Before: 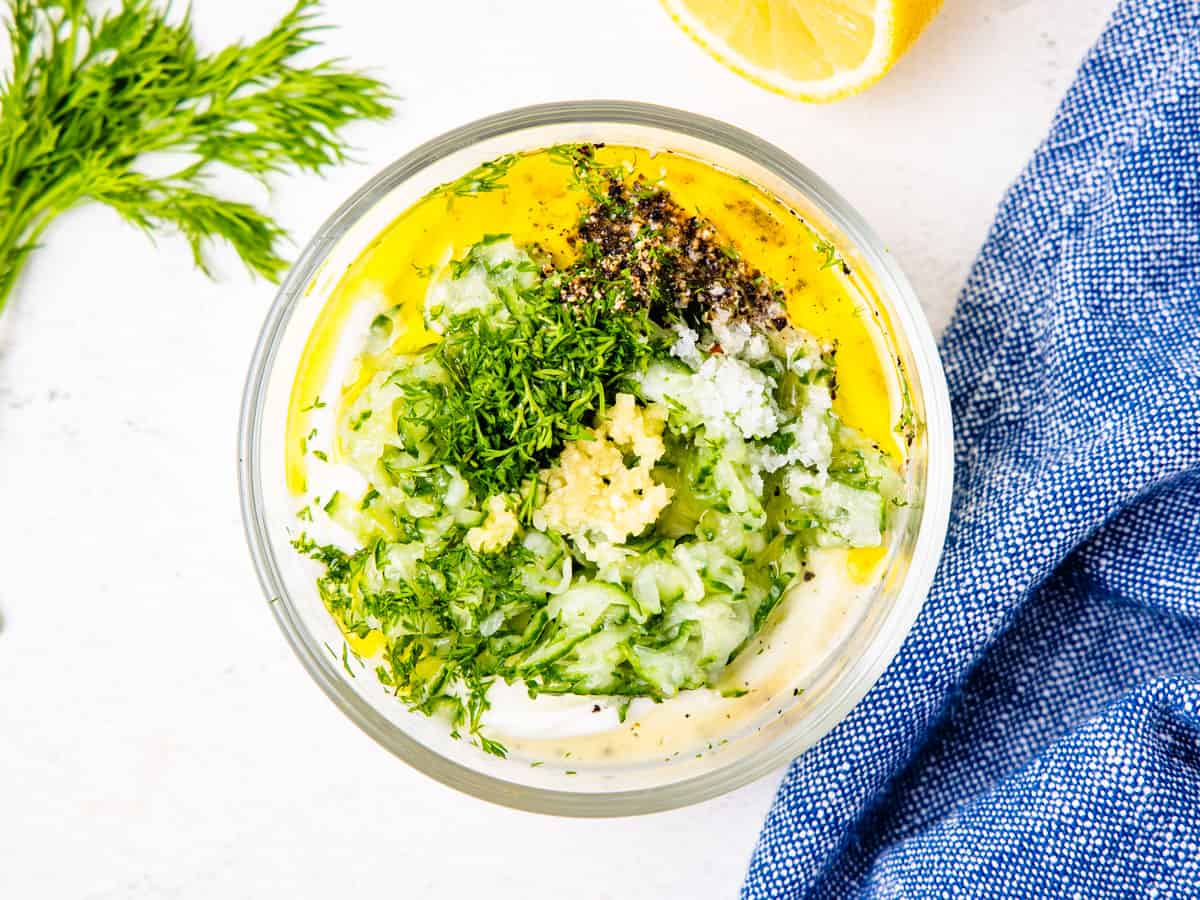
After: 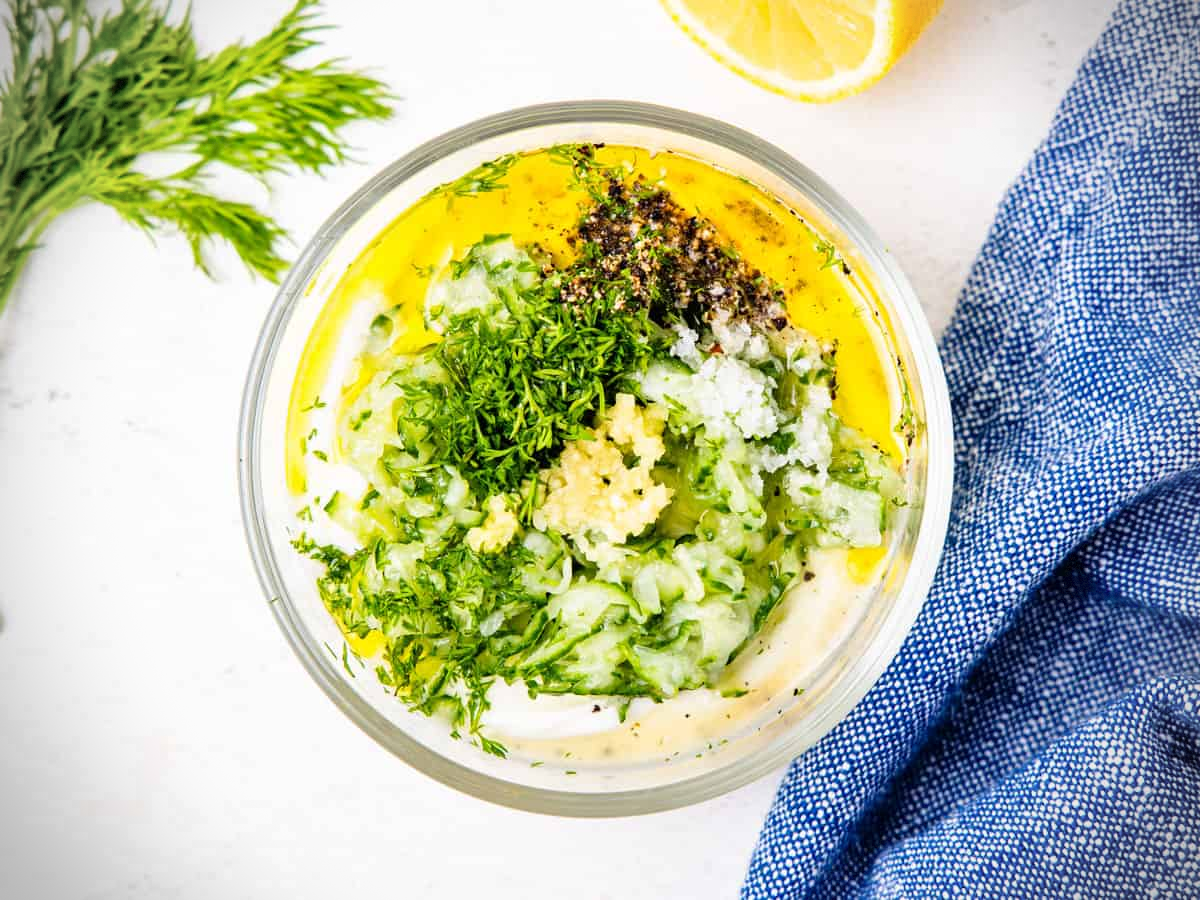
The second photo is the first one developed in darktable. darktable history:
vignetting: dithering 8-bit output, unbound false
tone equalizer: on, module defaults
